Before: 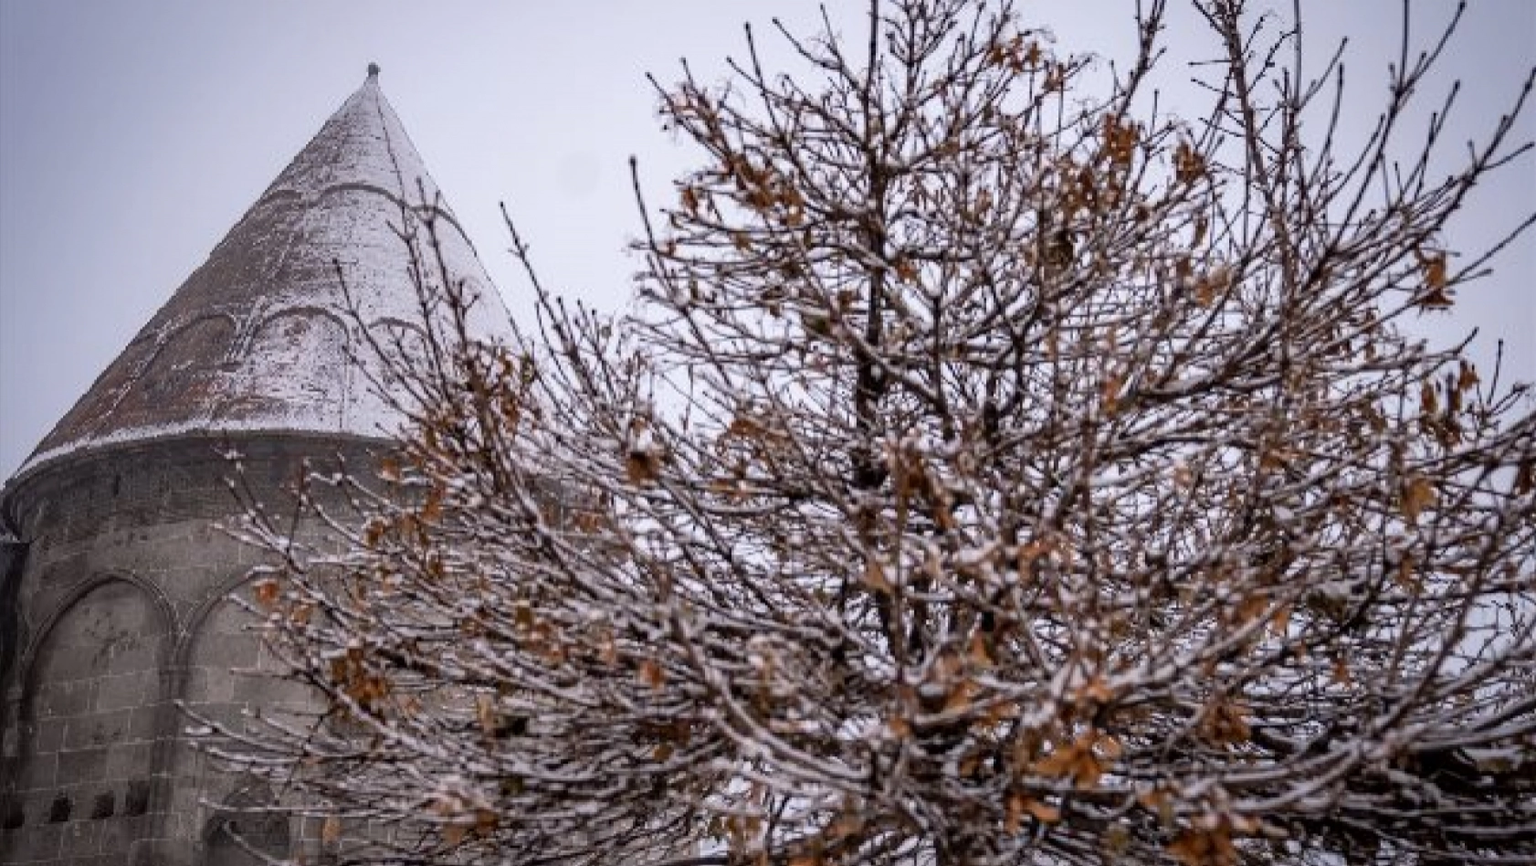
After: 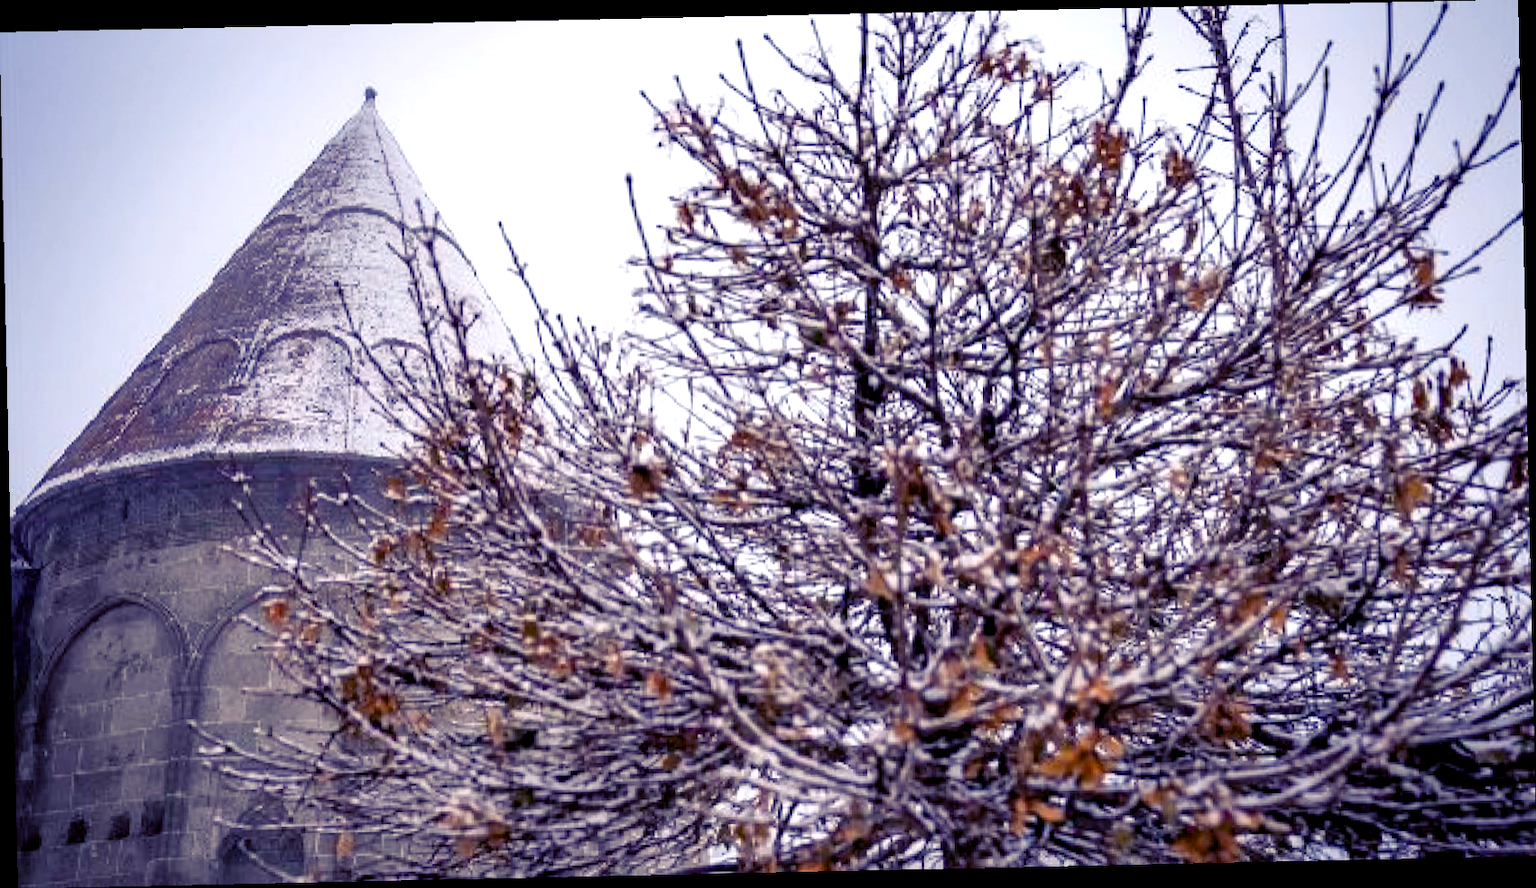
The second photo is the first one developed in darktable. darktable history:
exposure: black level correction 0.001, exposure 0.5 EV, compensate exposure bias true, compensate highlight preservation false
rotate and perspective: rotation -1.24°, automatic cropping off
color balance rgb: shadows lift › luminance -28.76%, shadows lift › chroma 15%, shadows lift › hue 270°, power › chroma 1%, power › hue 255°, highlights gain › luminance 7.14%, highlights gain › chroma 2%, highlights gain › hue 90°, global offset › luminance -0.29%, global offset › hue 260°, perceptual saturation grading › global saturation 20%, perceptual saturation grading › highlights -13.92%, perceptual saturation grading › shadows 50%
tone equalizer: on, module defaults
